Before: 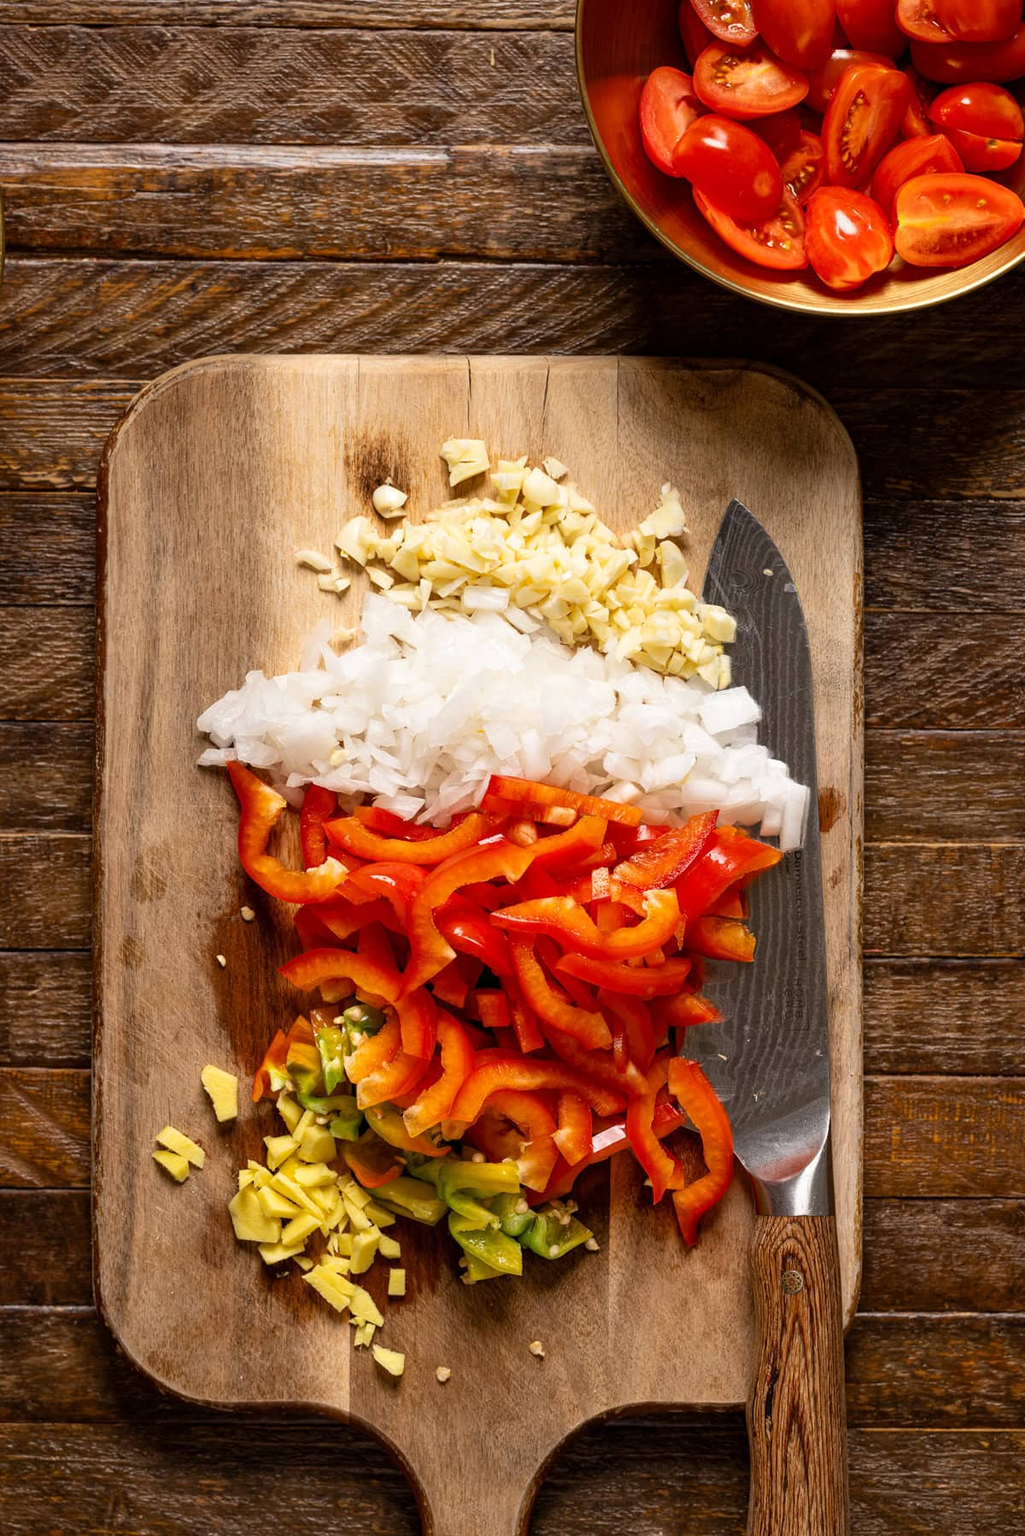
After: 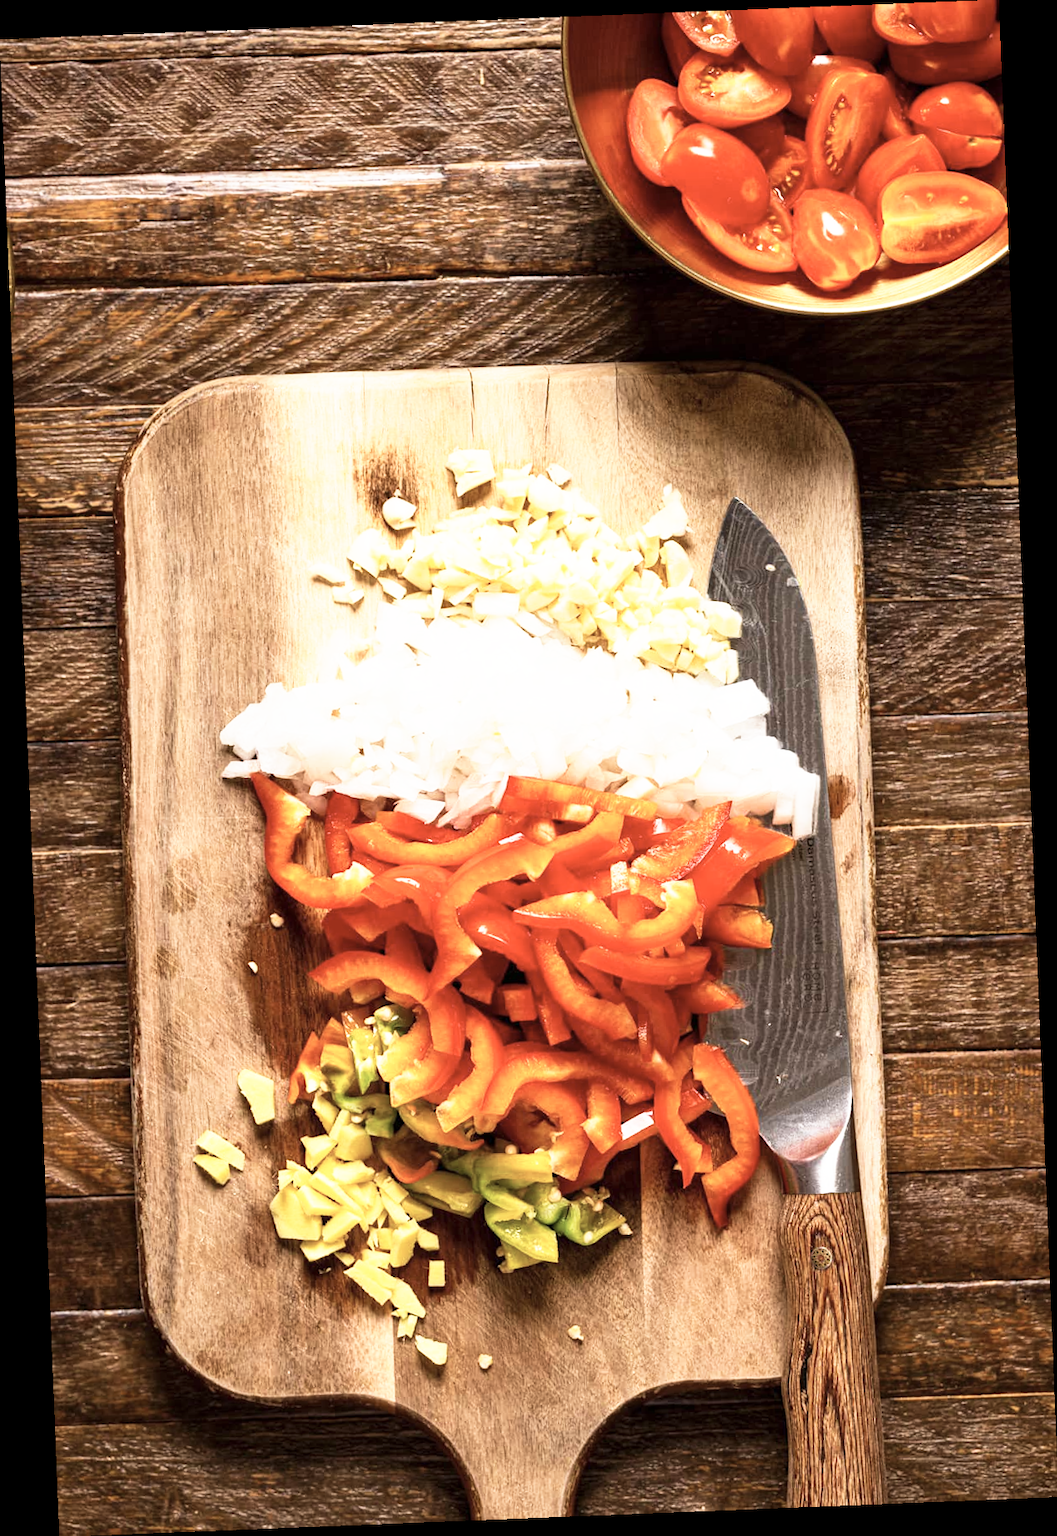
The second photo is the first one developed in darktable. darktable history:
base curve: curves: ch0 [(0, 0) (0.495, 0.917) (1, 1)], preserve colors none
rotate and perspective: rotation -2.29°, automatic cropping off
velvia: on, module defaults
contrast brightness saturation: contrast 0.1, saturation -0.3
